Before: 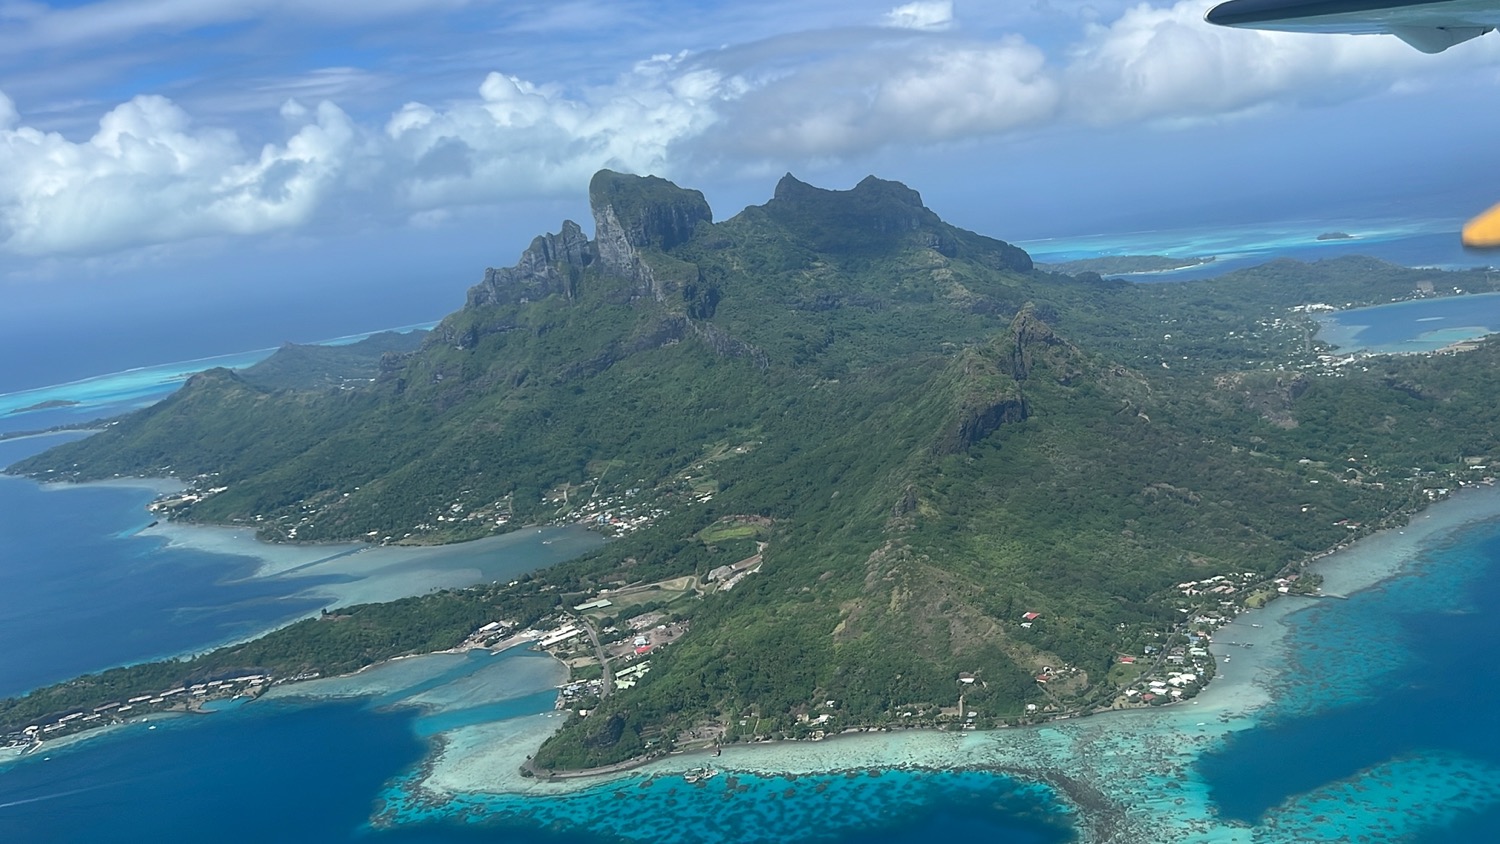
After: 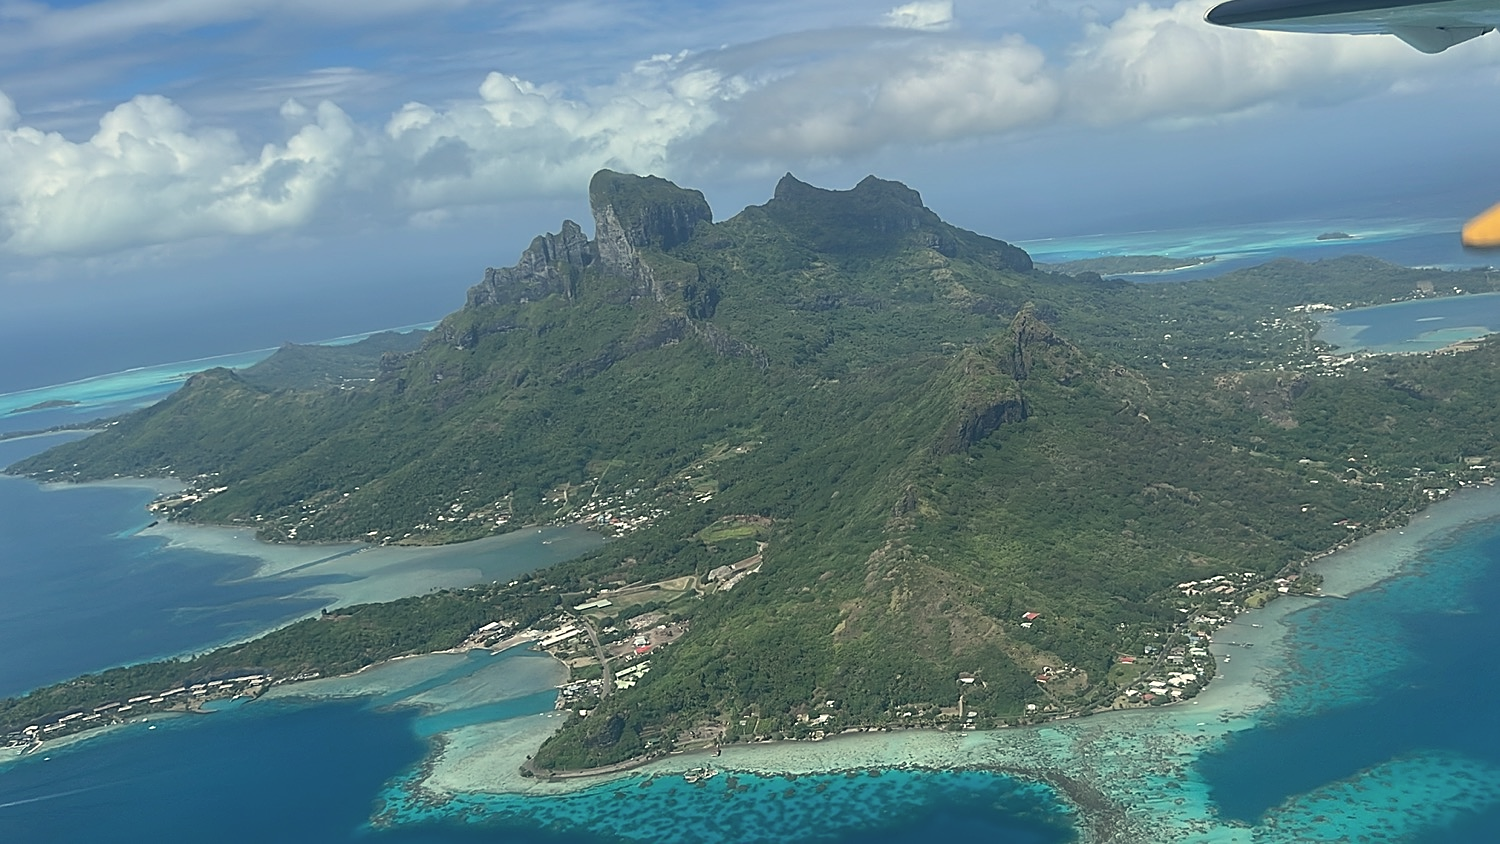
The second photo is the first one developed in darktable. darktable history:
sharpen: on, module defaults
white balance: red 1.029, blue 0.92
exposure: compensate highlight preservation false
contrast brightness saturation: contrast -0.1, saturation -0.1
